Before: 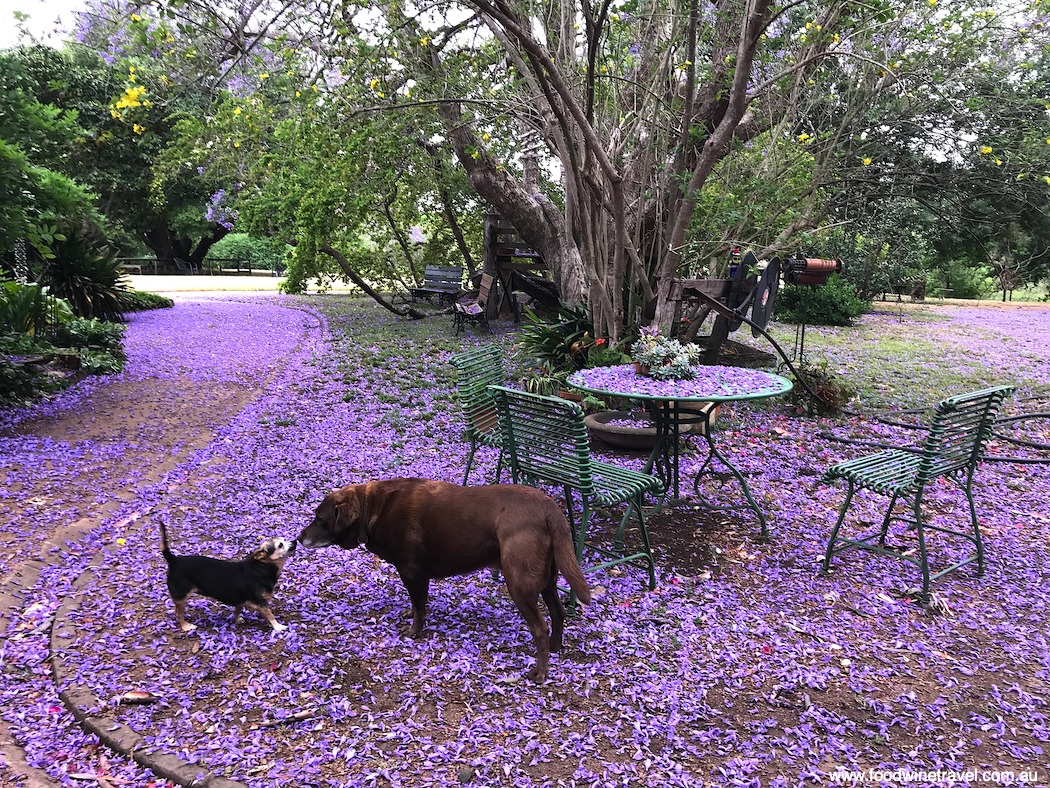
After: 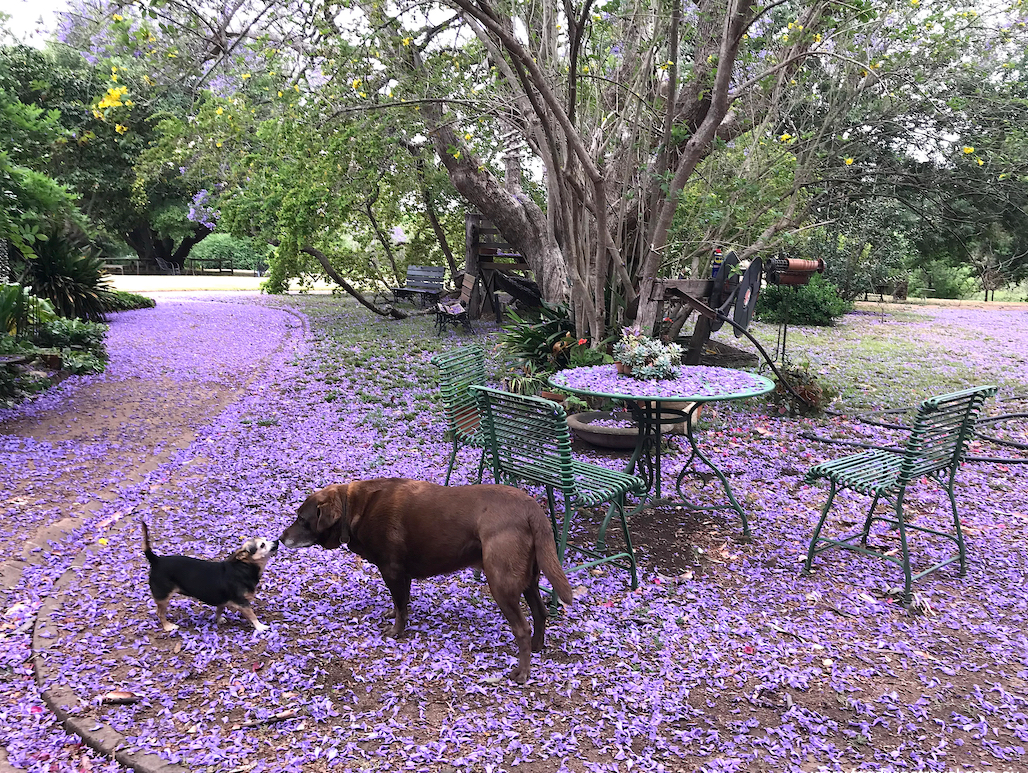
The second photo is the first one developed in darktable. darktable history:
contrast equalizer: octaves 7, y [[0.5 ×4, 0.483, 0.43], [0.5 ×6], [0.5 ×6], [0 ×6], [0 ×6]], mix 0.317
crop: left 1.73%, right 0.271%, bottom 1.849%
